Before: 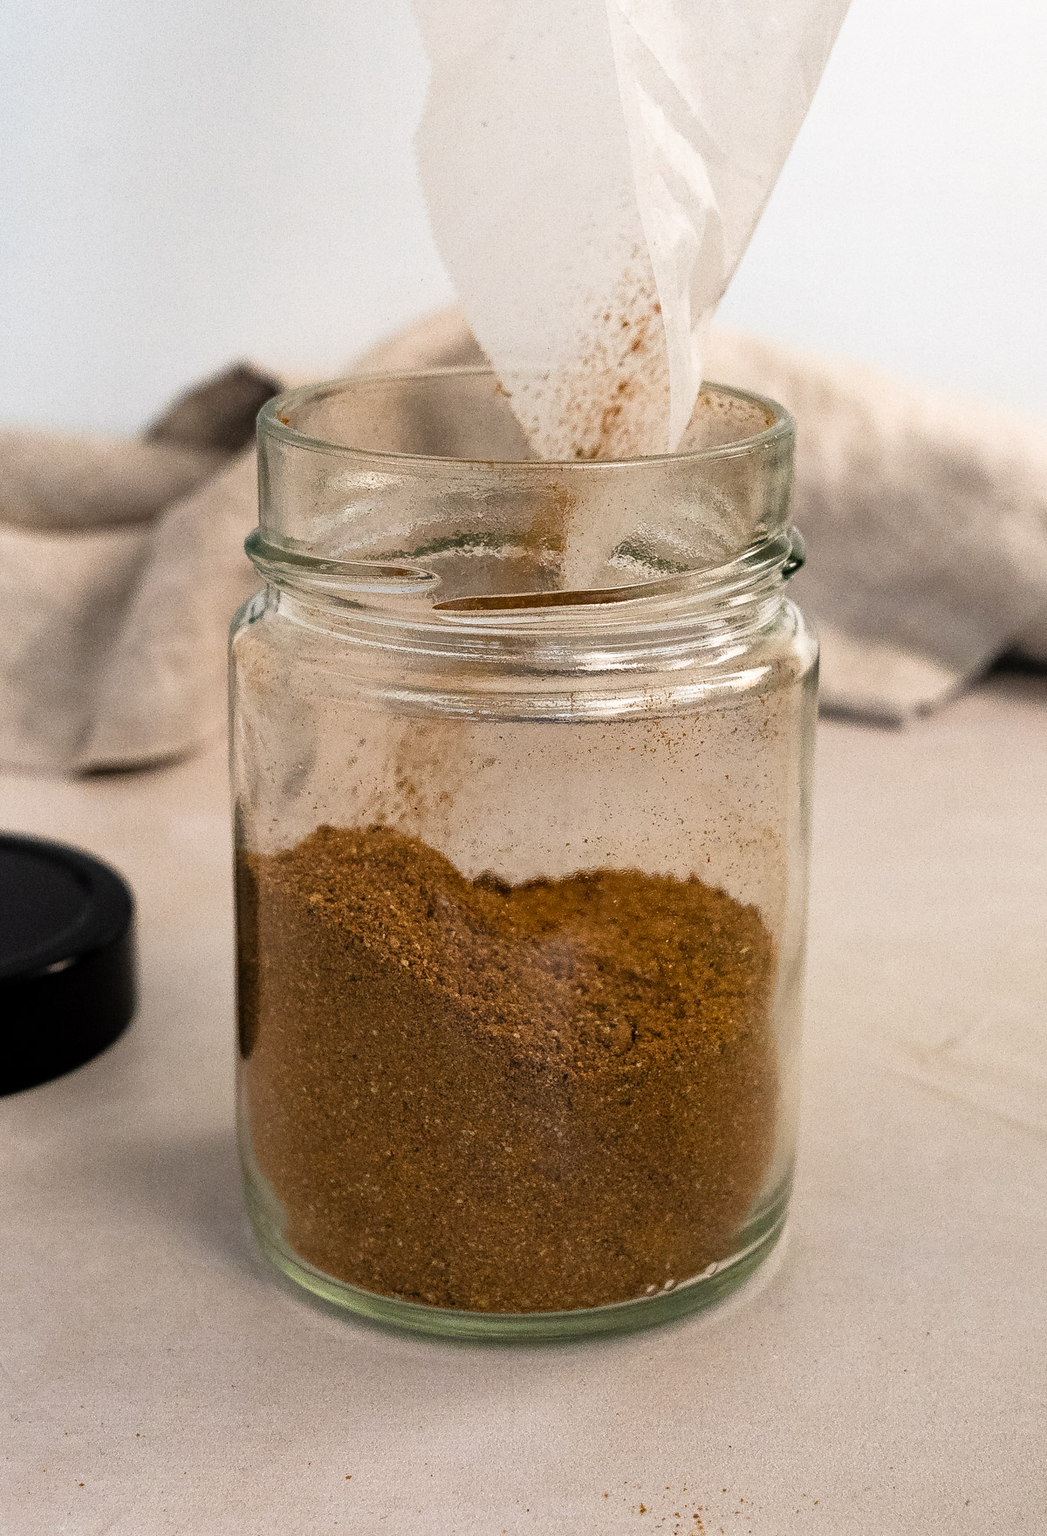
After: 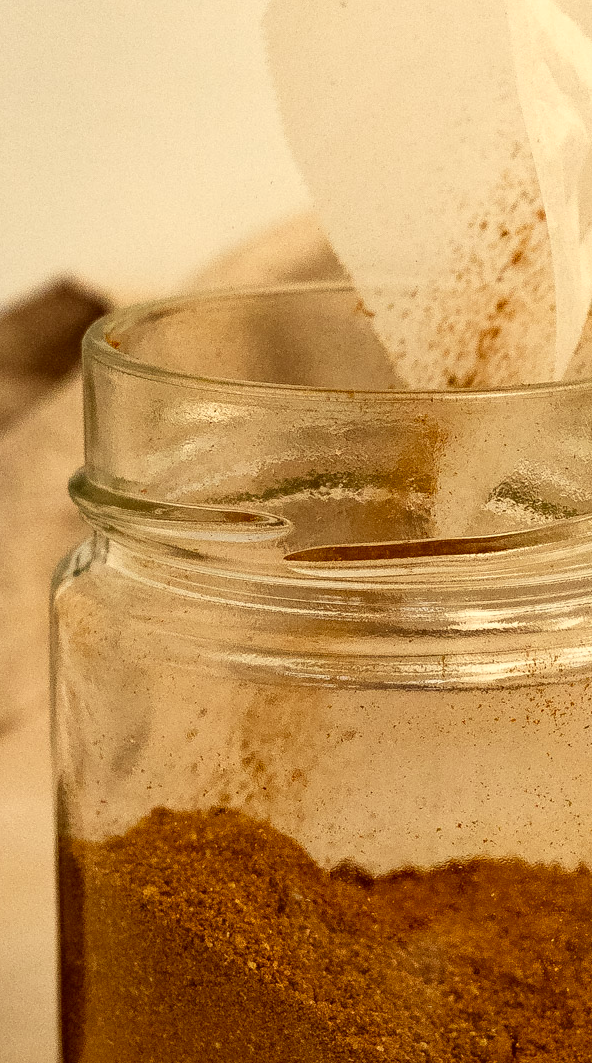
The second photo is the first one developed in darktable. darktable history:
crop: left 17.742%, top 7.856%, right 32.917%, bottom 31.731%
color correction: highlights a* 1.25, highlights b* 24.26, shadows a* 16.31, shadows b* 24.4
